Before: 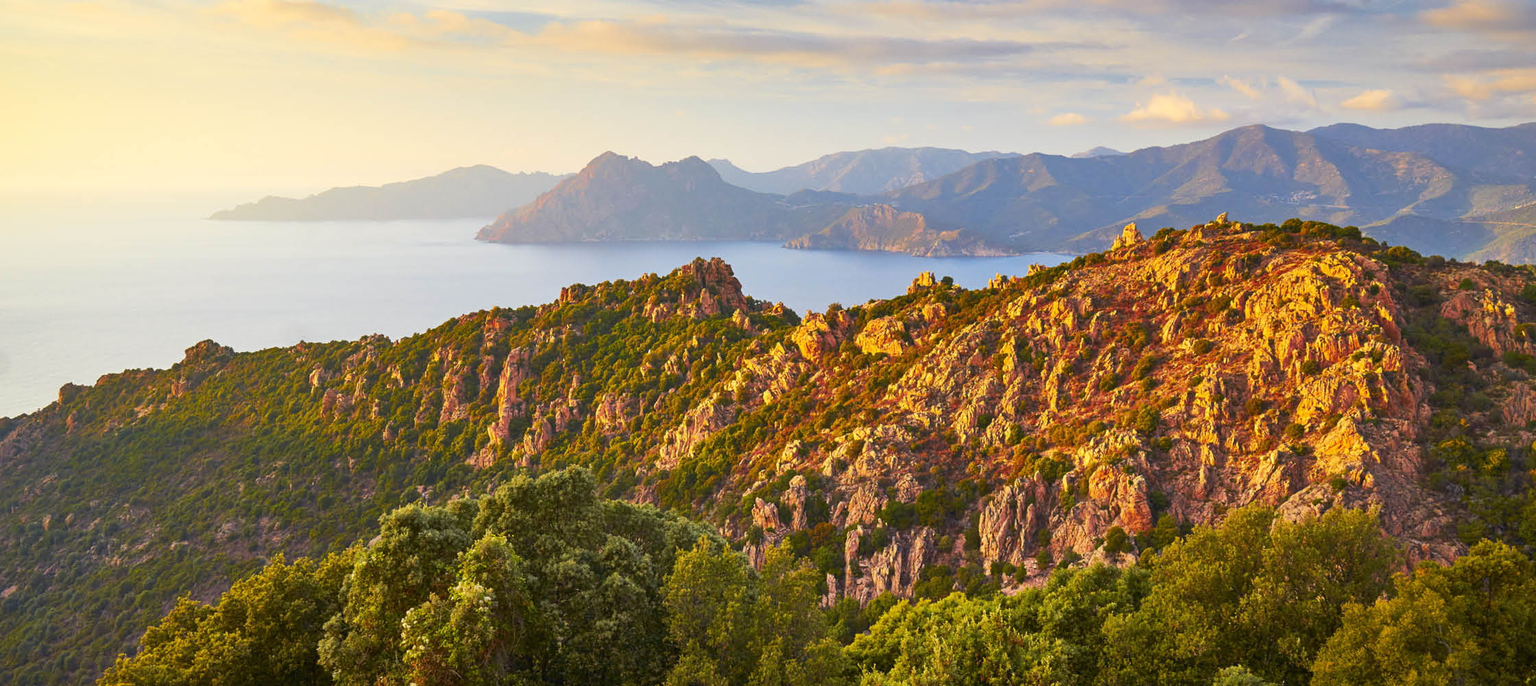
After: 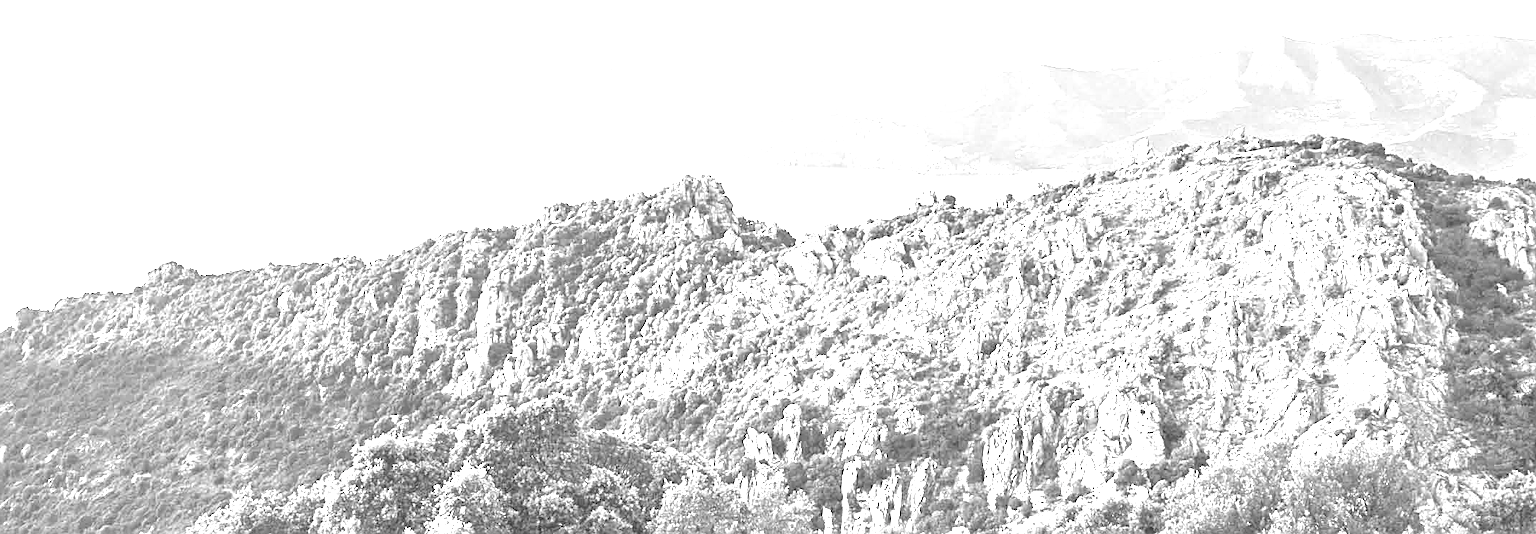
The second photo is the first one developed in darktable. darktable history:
white balance: red 4.26, blue 1.802
tone curve: curves: ch0 [(0, 0.172) (1, 0.91)], color space Lab, independent channels, preserve colors none
crop and rotate: left 2.991%, top 13.302%, right 1.981%, bottom 12.636%
sharpen: on, module defaults
color calibration: output gray [0.267, 0.423, 0.261, 0], illuminant same as pipeline (D50), adaptation none (bypass)
